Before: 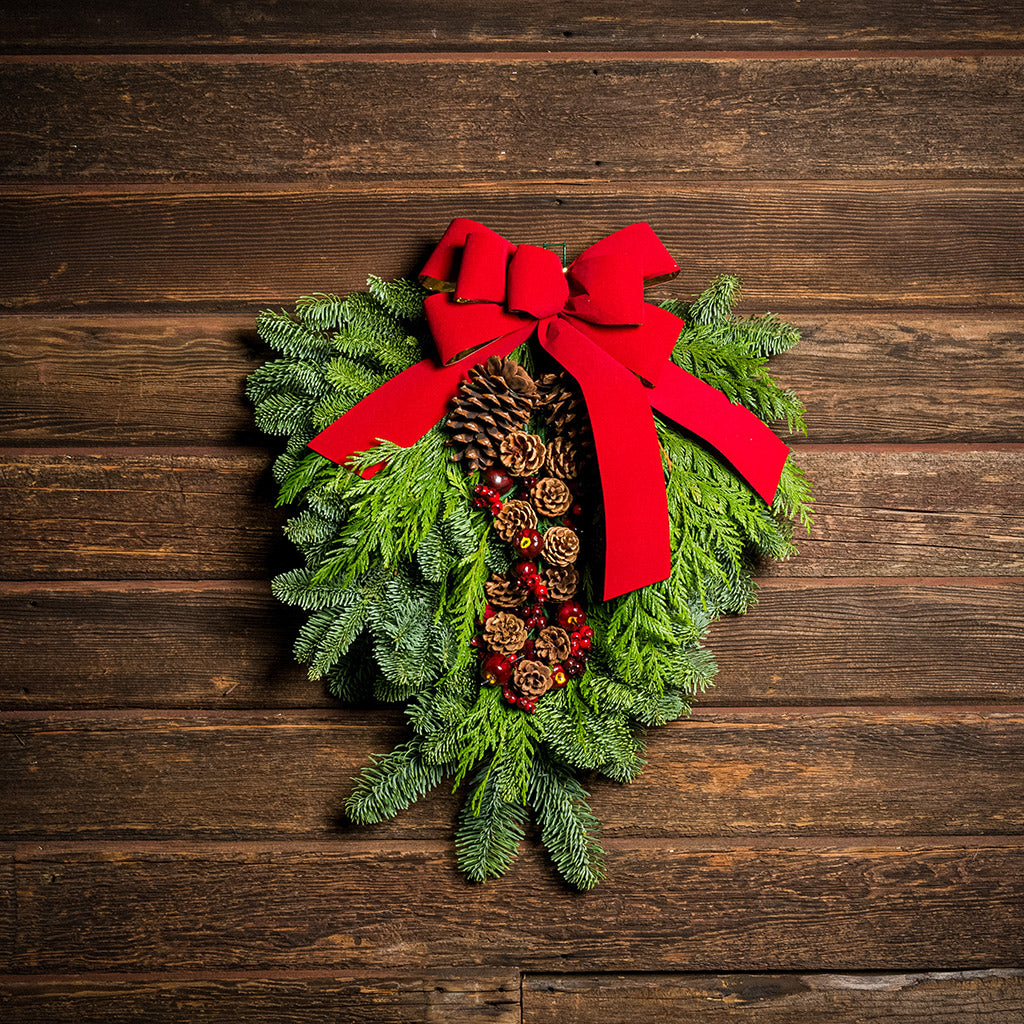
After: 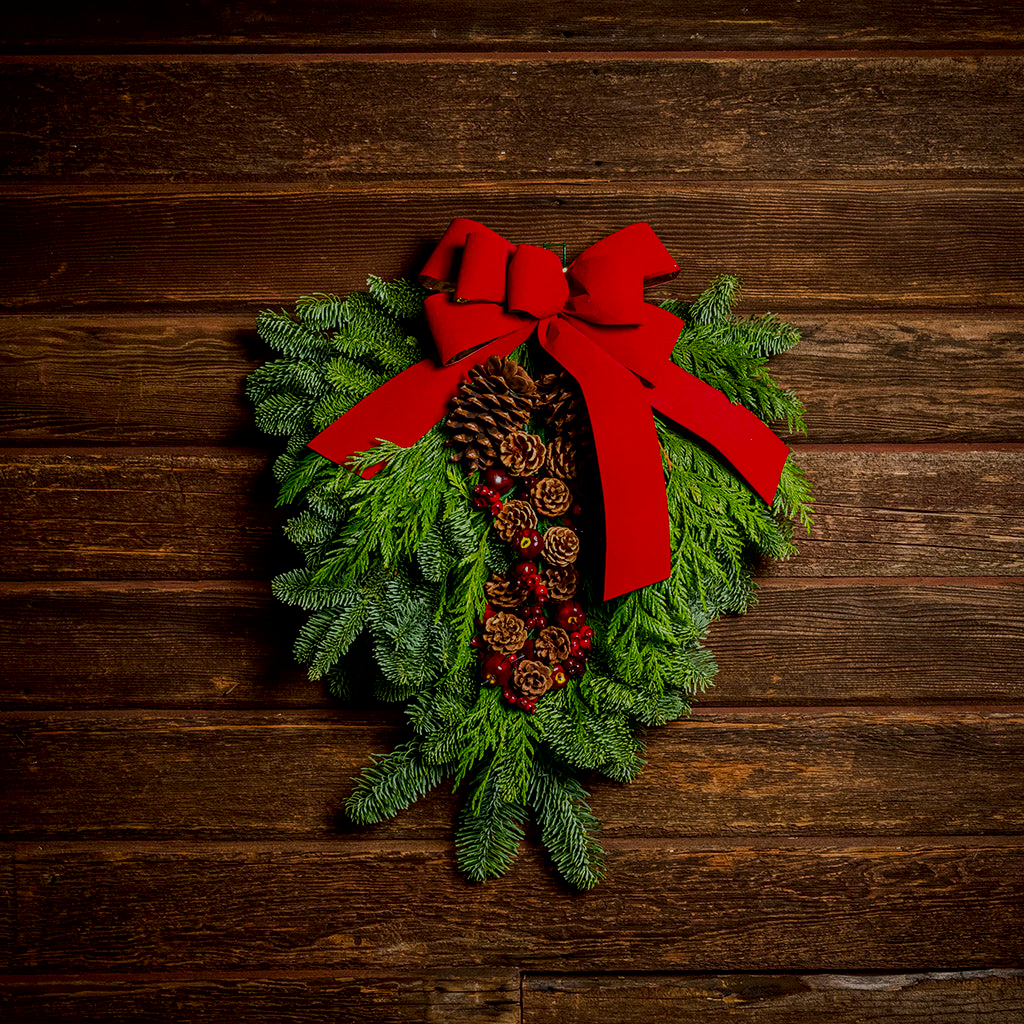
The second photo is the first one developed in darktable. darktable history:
contrast brightness saturation: contrast 0.067, brightness -0.142, saturation 0.116
local contrast: detail 110%
exposure: black level correction 0.011, exposure -0.476 EV, compensate exposure bias true, compensate highlight preservation false
